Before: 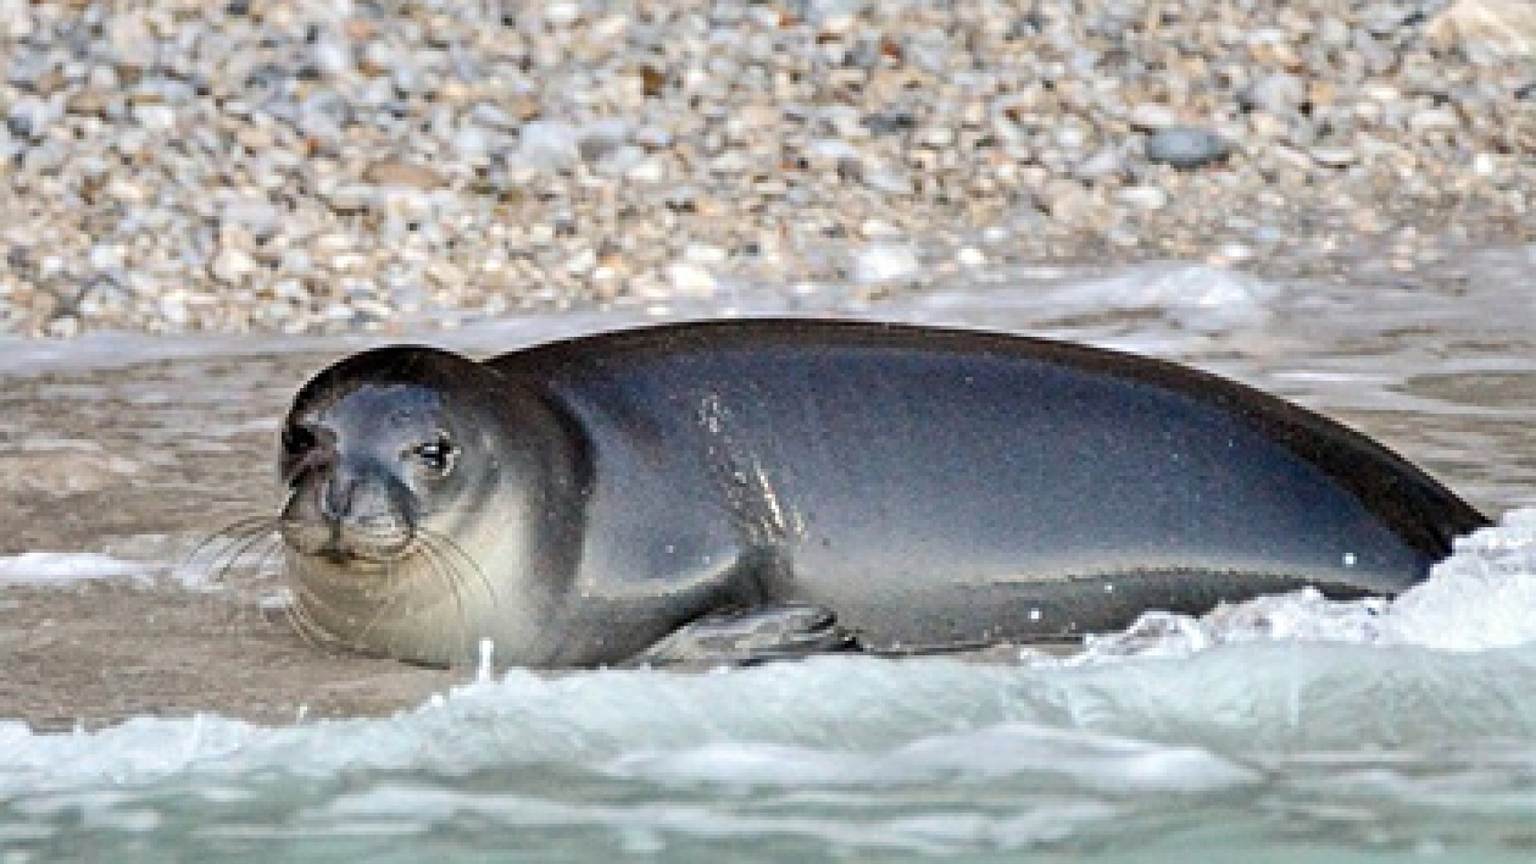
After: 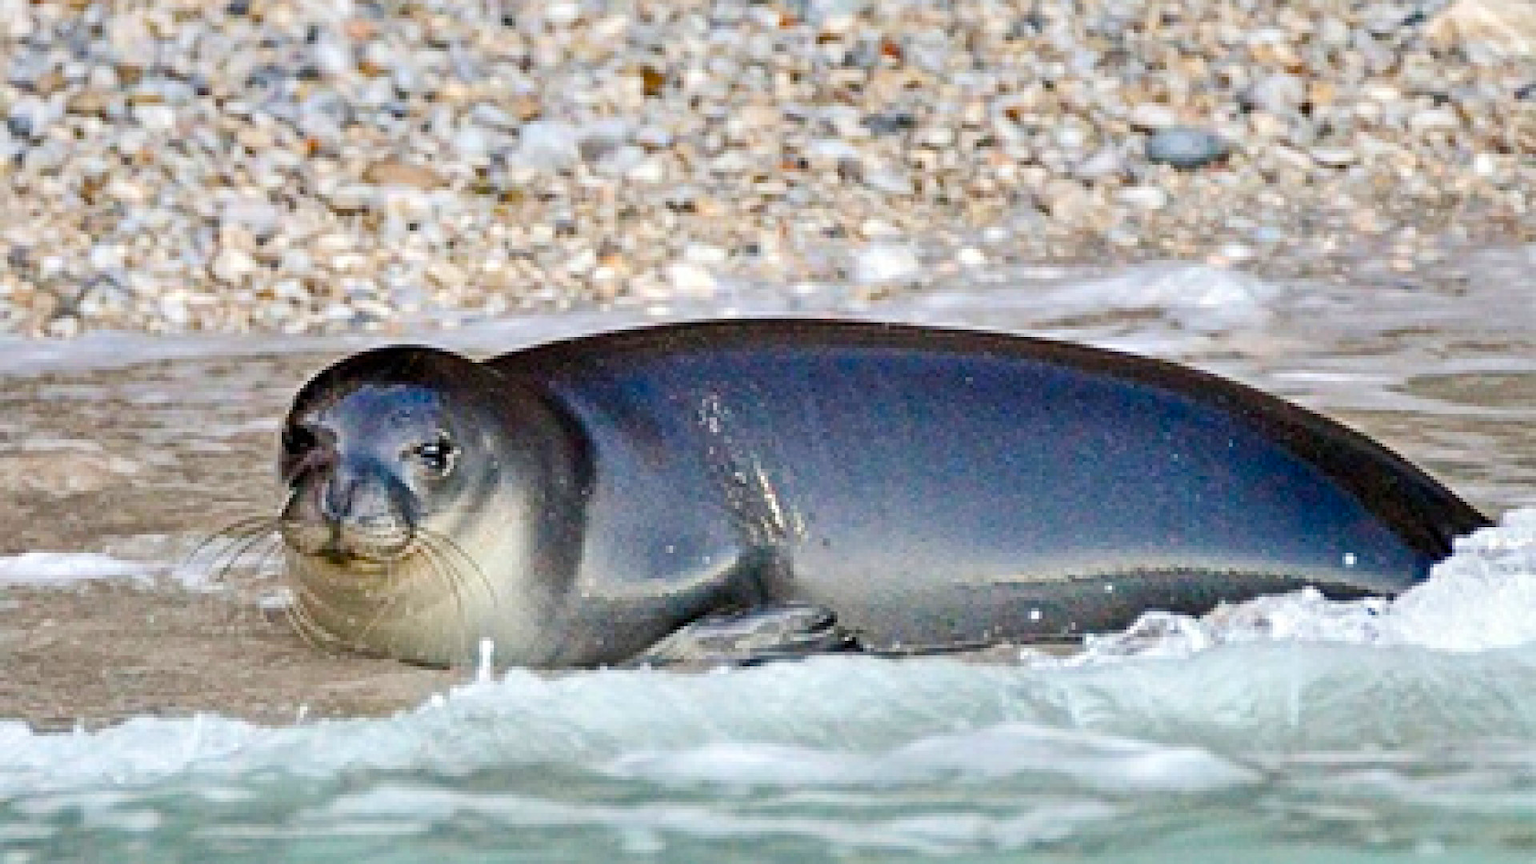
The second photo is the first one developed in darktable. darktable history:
color balance rgb: shadows lift › chroma 1.511%, shadows lift › hue 257.1°, linear chroma grading › global chroma 15.593%, perceptual saturation grading › global saturation 20%, perceptual saturation grading › highlights -14.432%, perceptual saturation grading › shadows 49.285%
tone curve: curves: ch0 [(0, 0) (0.08, 0.069) (0.4, 0.391) (0.6, 0.609) (0.92, 0.93) (1, 1)], preserve colors none
